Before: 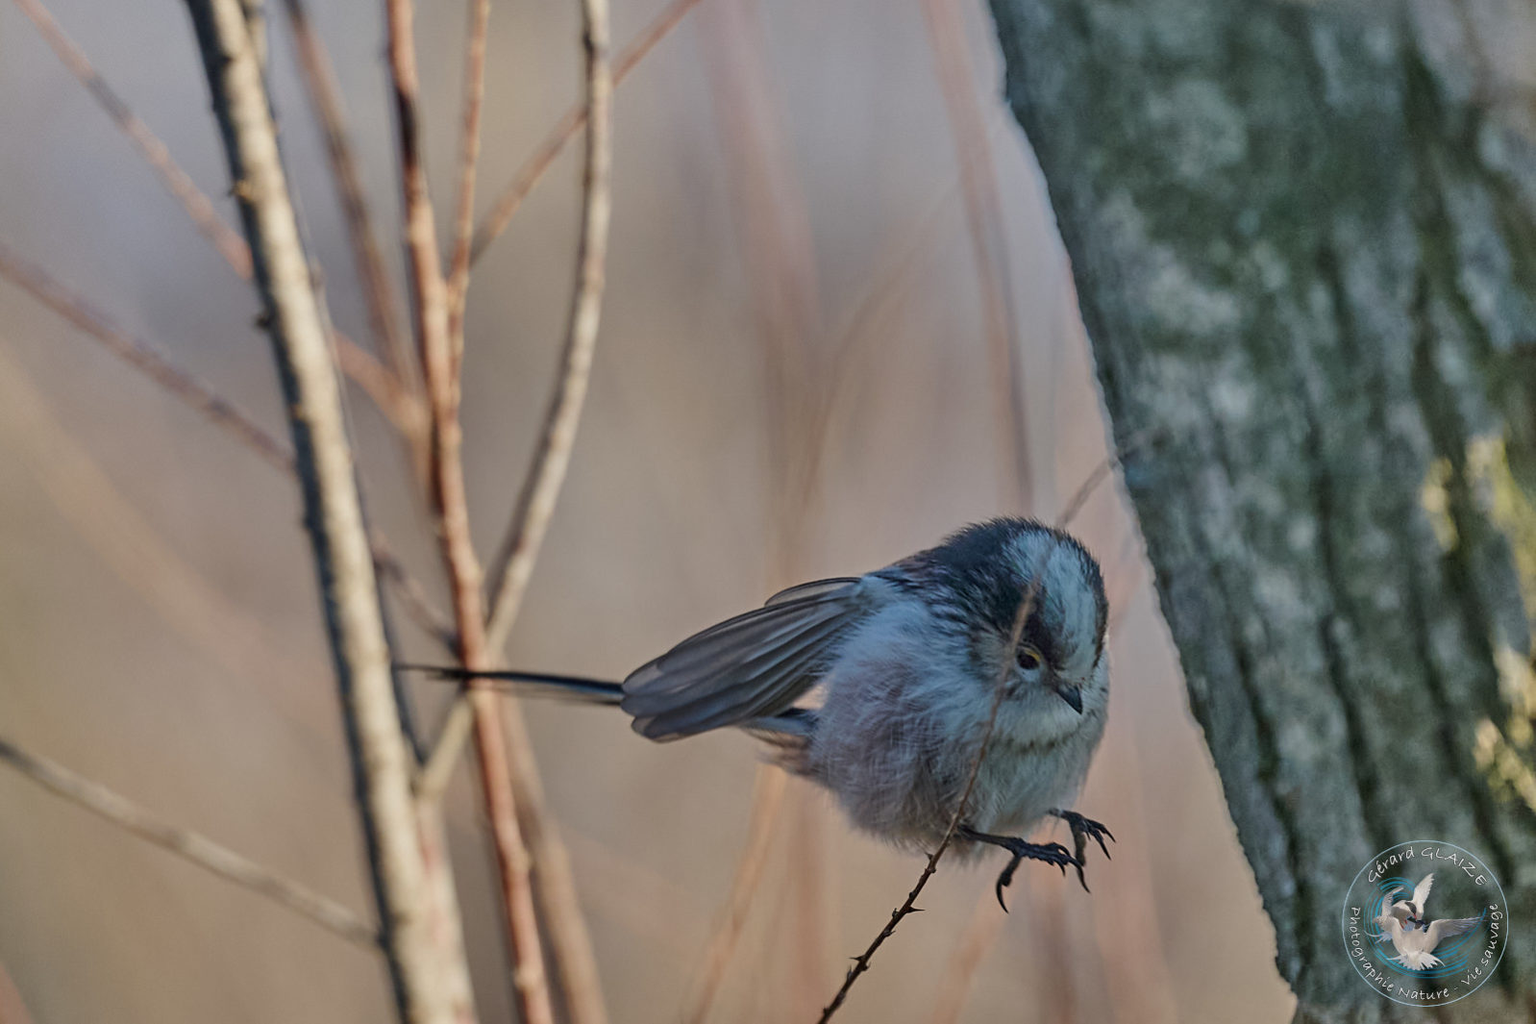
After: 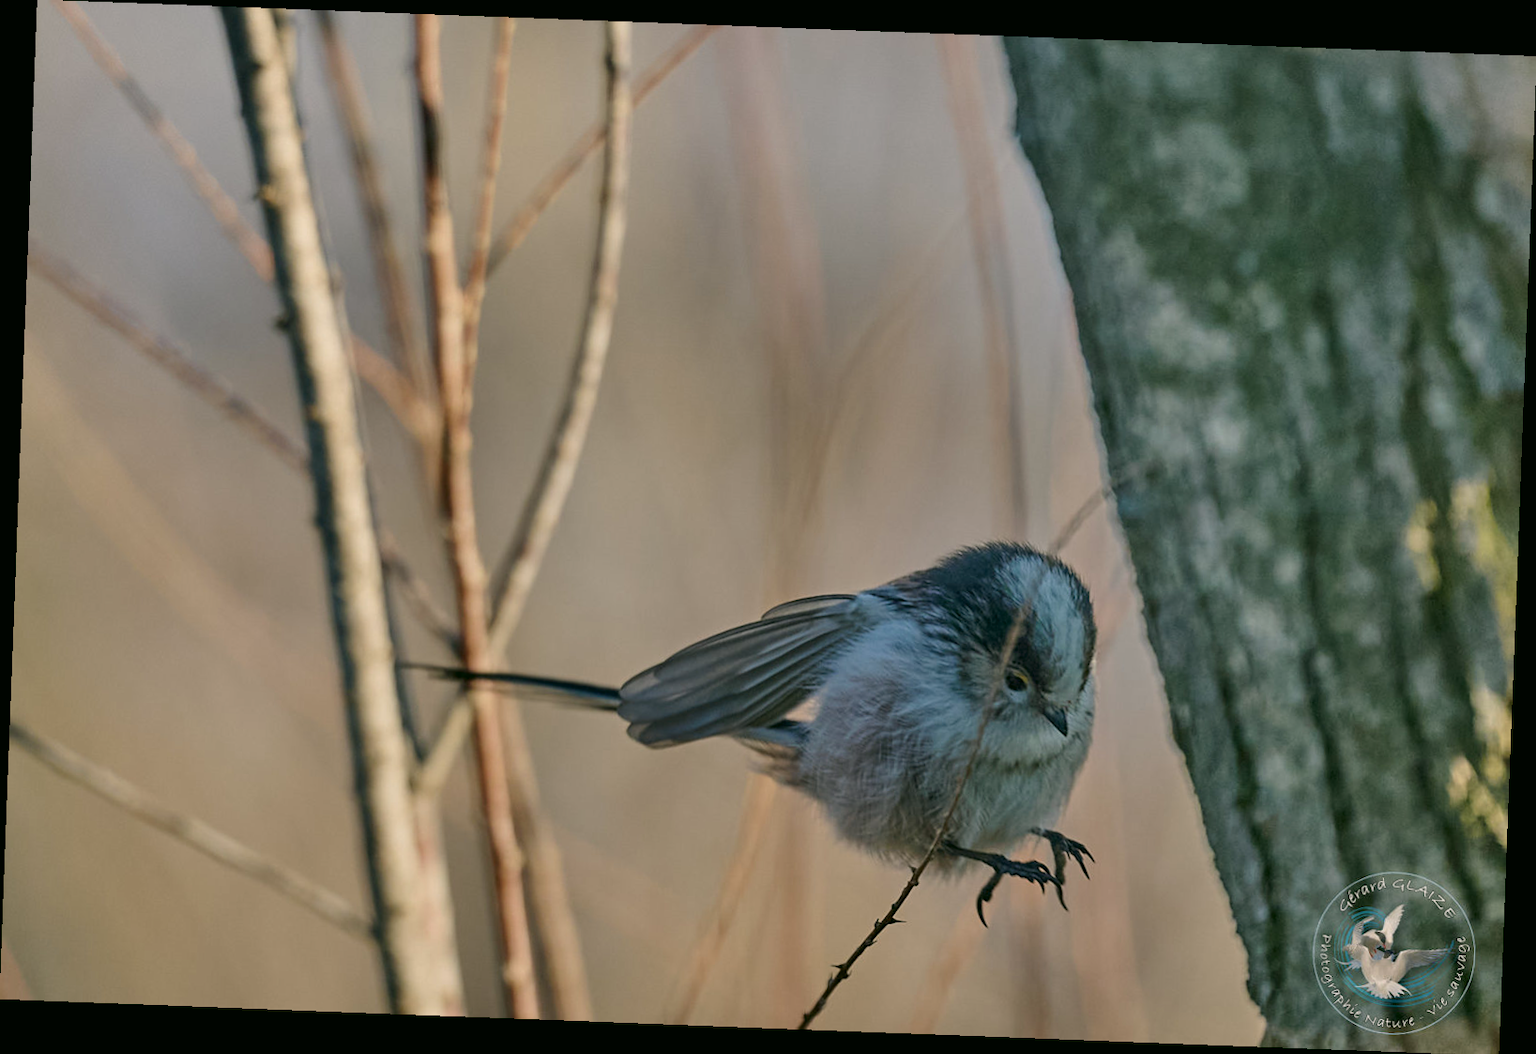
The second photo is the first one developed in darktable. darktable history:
rotate and perspective: rotation 2.17°, automatic cropping off
color correction: highlights a* 4.02, highlights b* 4.98, shadows a* -7.55, shadows b* 4.98
